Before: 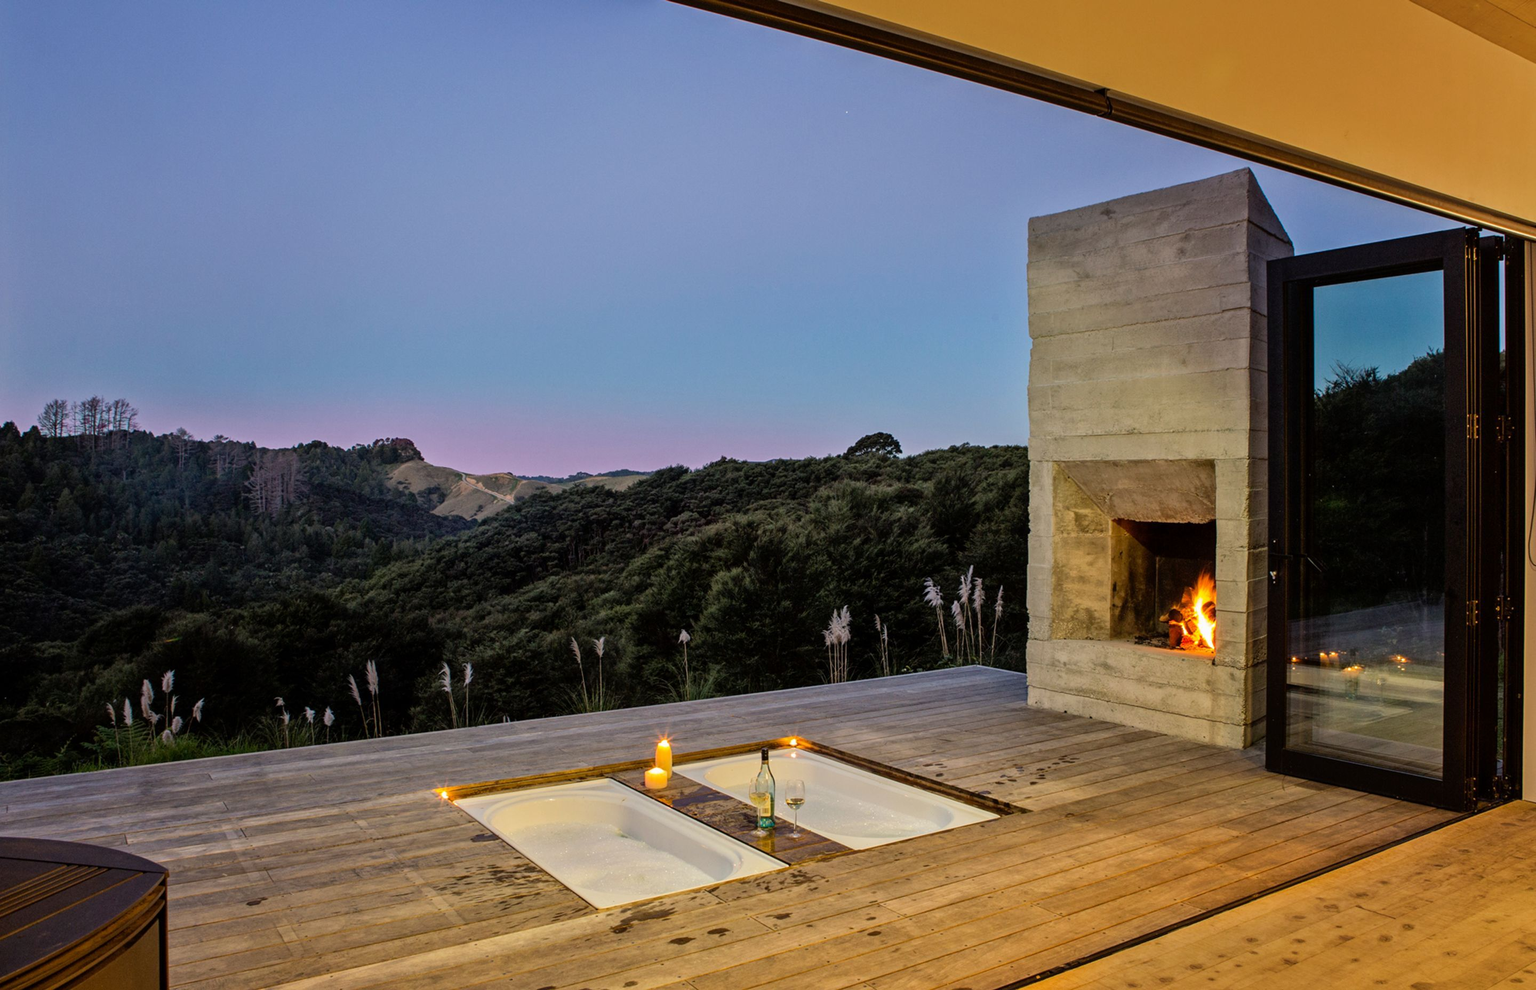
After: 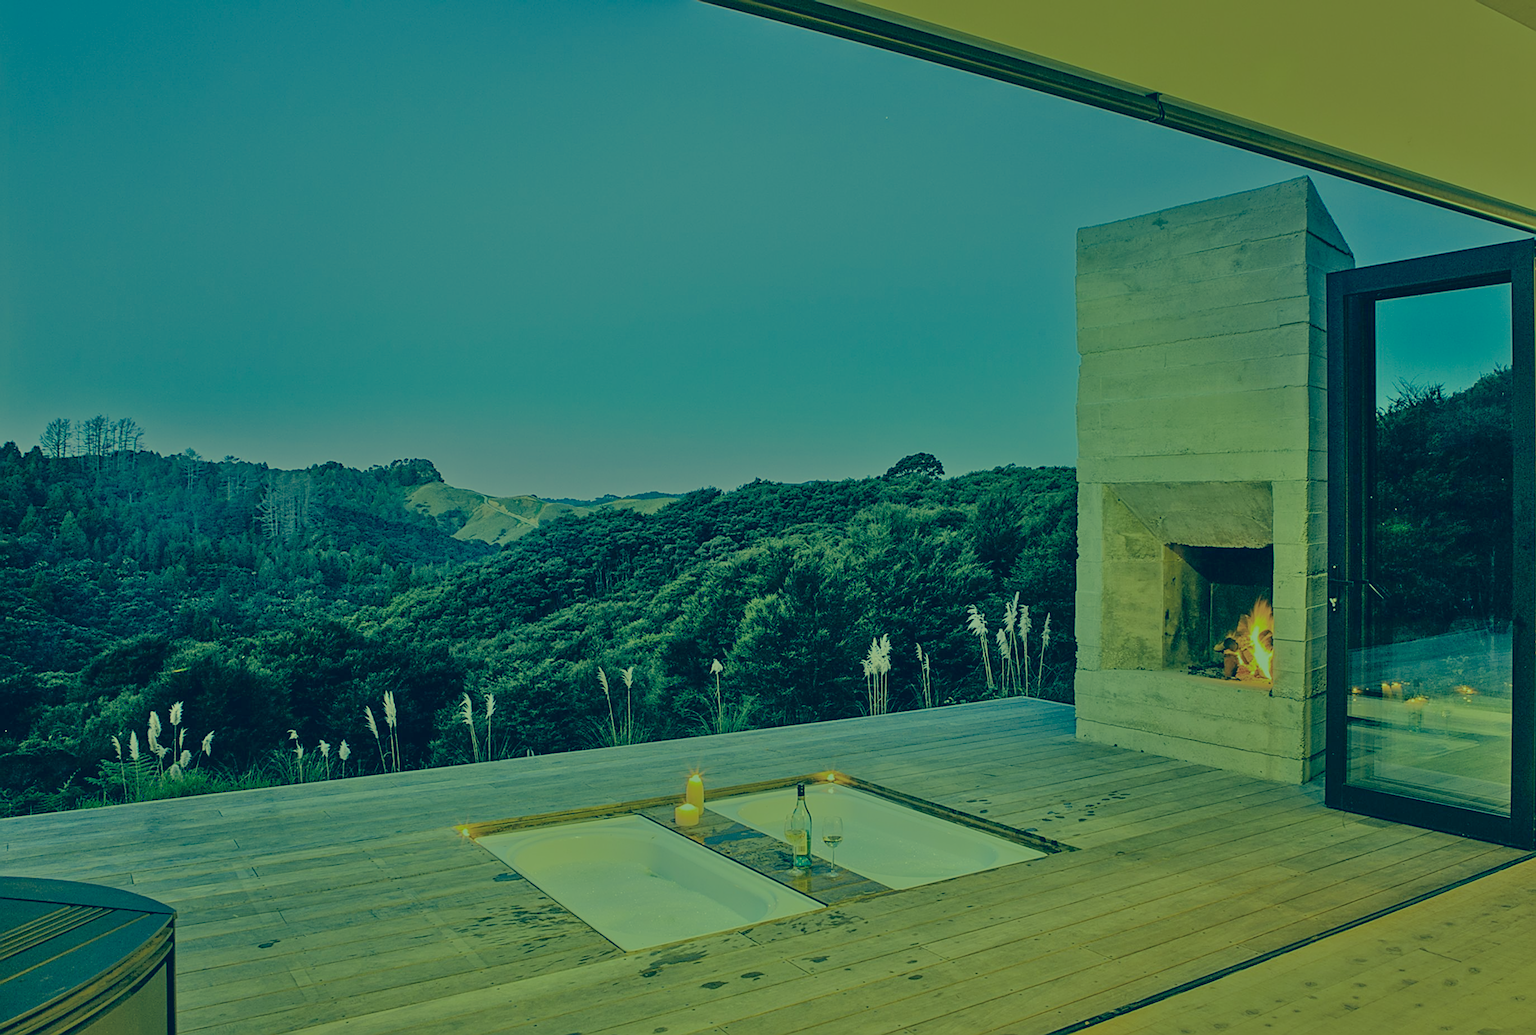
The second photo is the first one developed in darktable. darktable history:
color correction: highlights a* -15.5, highlights b* 39.97, shadows a* -39.86, shadows b* -26.21
sharpen: amount 0.891
crop: right 4.461%, bottom 0.022%
filmic rgb: black relative exposure -15.88 EV, white relative exposure 7.98 EV, threshold 3.03 EV, hardness 4.19, latitude 49.31%, contrast 0.505, enable highlight reconstruction true
contrast brightness saturation: saturation -0.094
shadows and highlights: soften with gaussian
